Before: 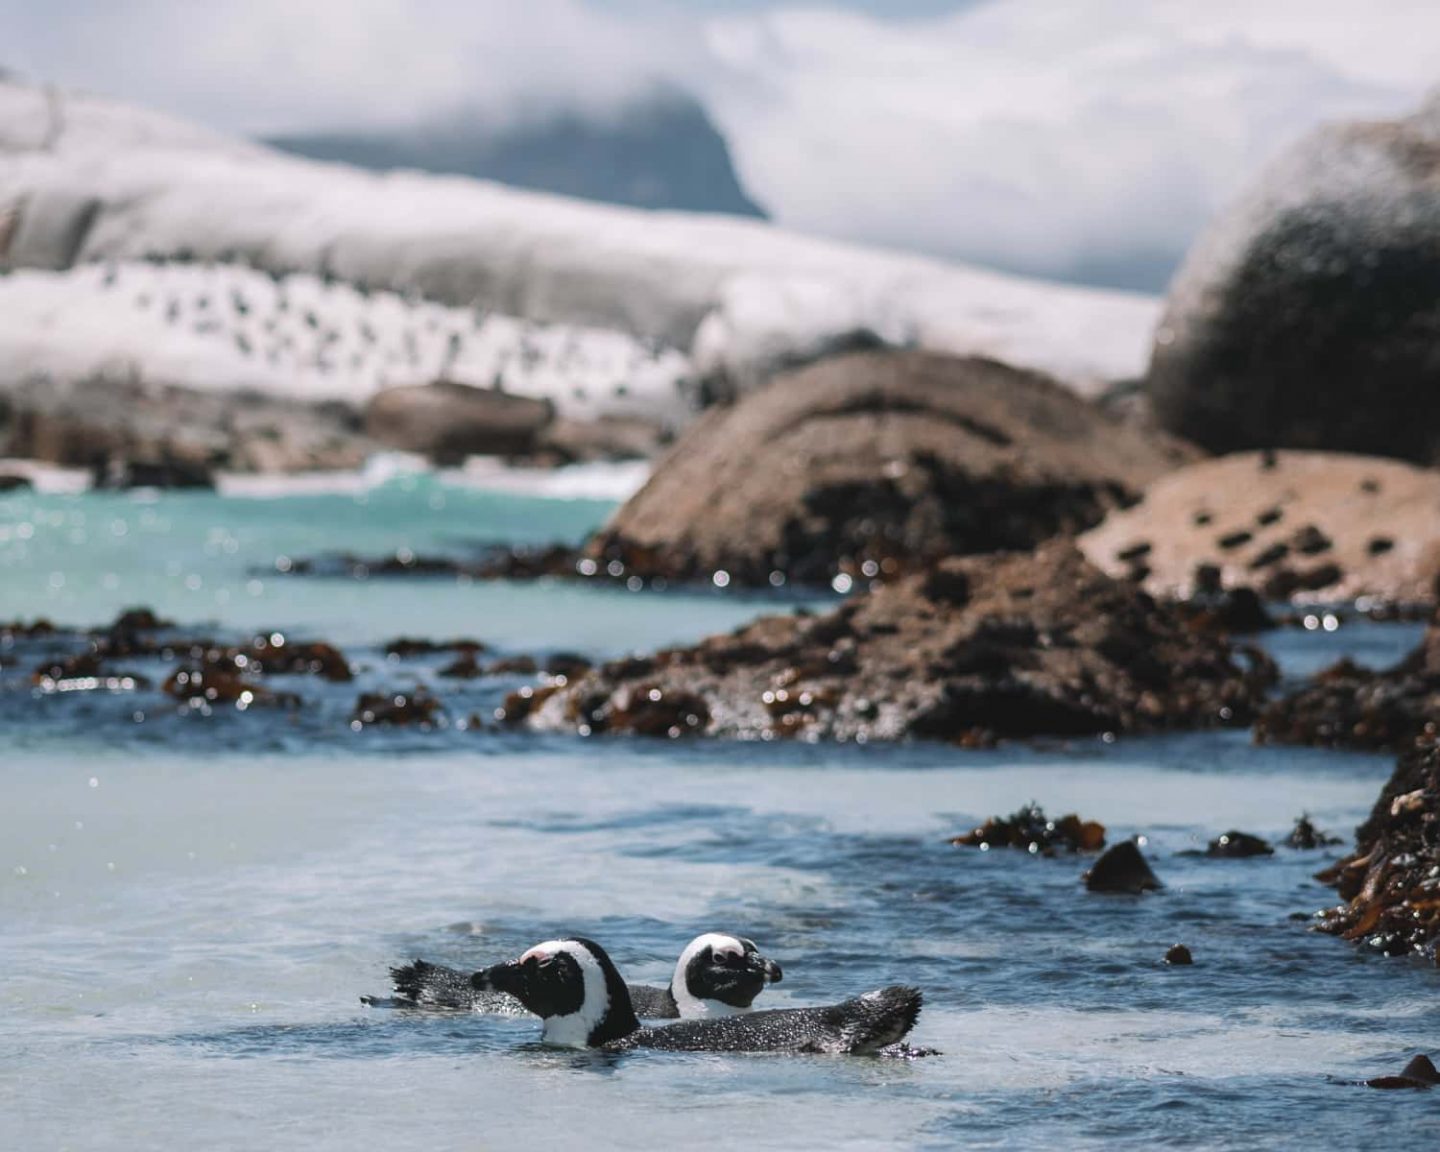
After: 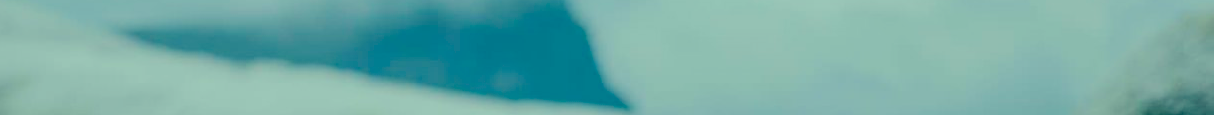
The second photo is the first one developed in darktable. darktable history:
bloom: size 13.65%, threshold 98.39%, strength 4.82%
color correction: highlights a* -20.08, highlights b* 9.8, shadows a* -20.4, shadows b* -10.76
crop and rotate: left 9.644%, top 9.491%, right 6.021%, bottom 80.509%
filmic rgb: black relative exposure -8.79 EV, white relative exposure 4.98 EV, threshold 6 EV, target black luminance 0%, hardness 3.77, latitude 66.34%, contrast 0.822, highlights saturation mix 10%, shadows ↔ highlights balance 20%, add noise in highlights 0.1, color science v4 (2020), iterations of high-quality reconstruction 0, type of noise poissonian, enable highlight reconstruction true
